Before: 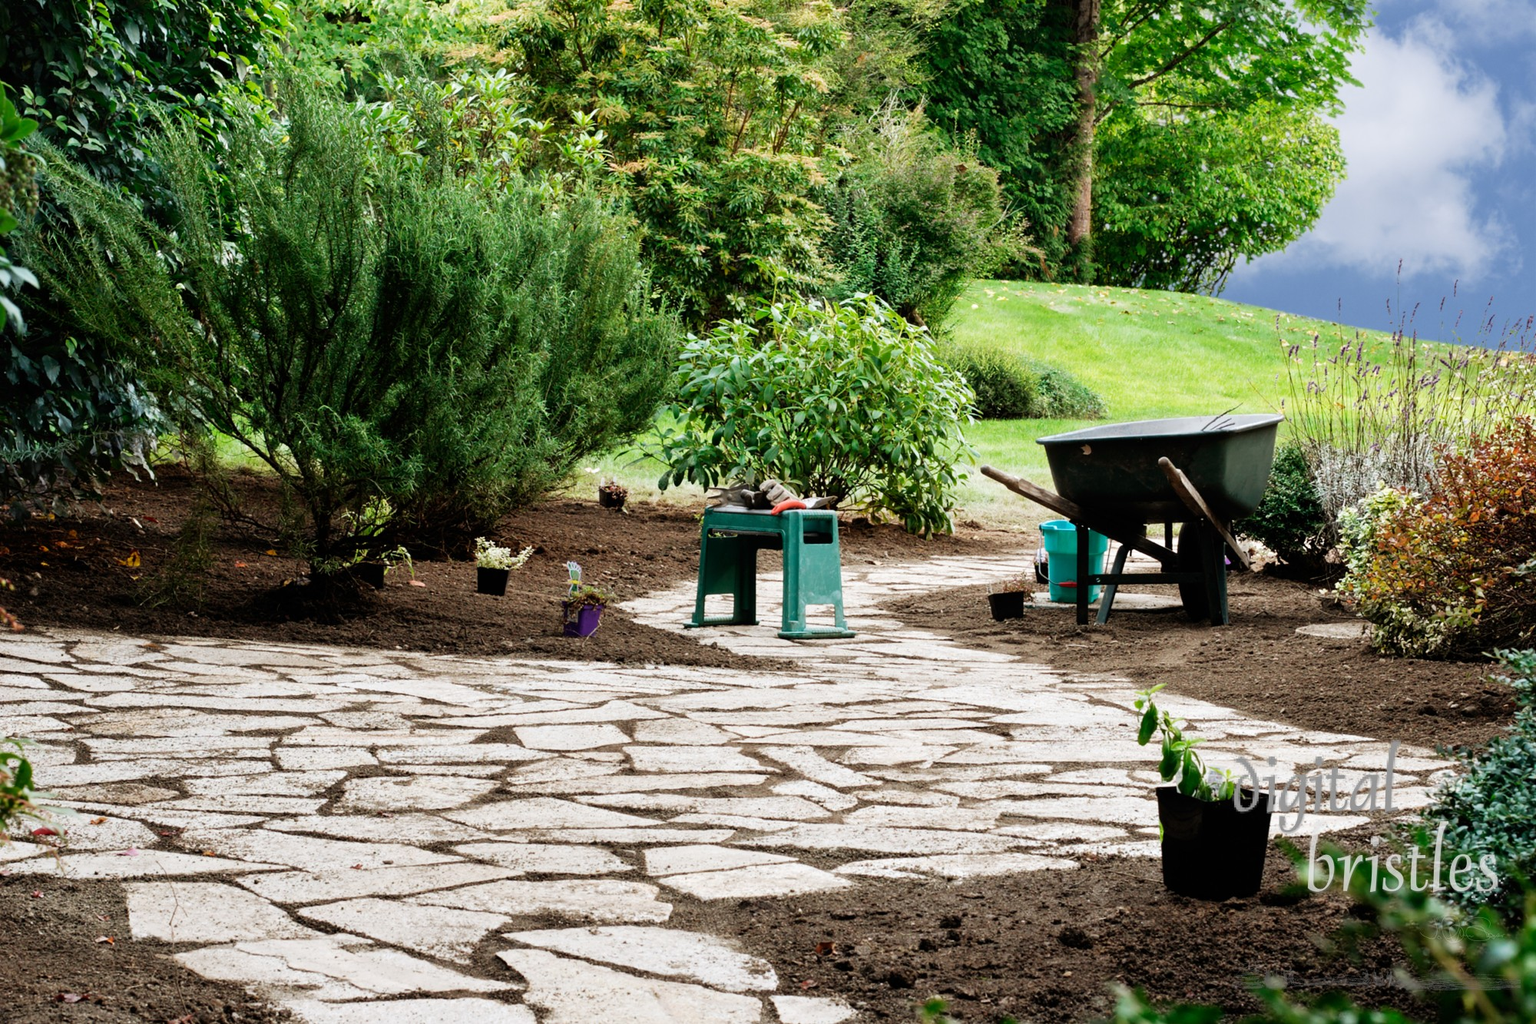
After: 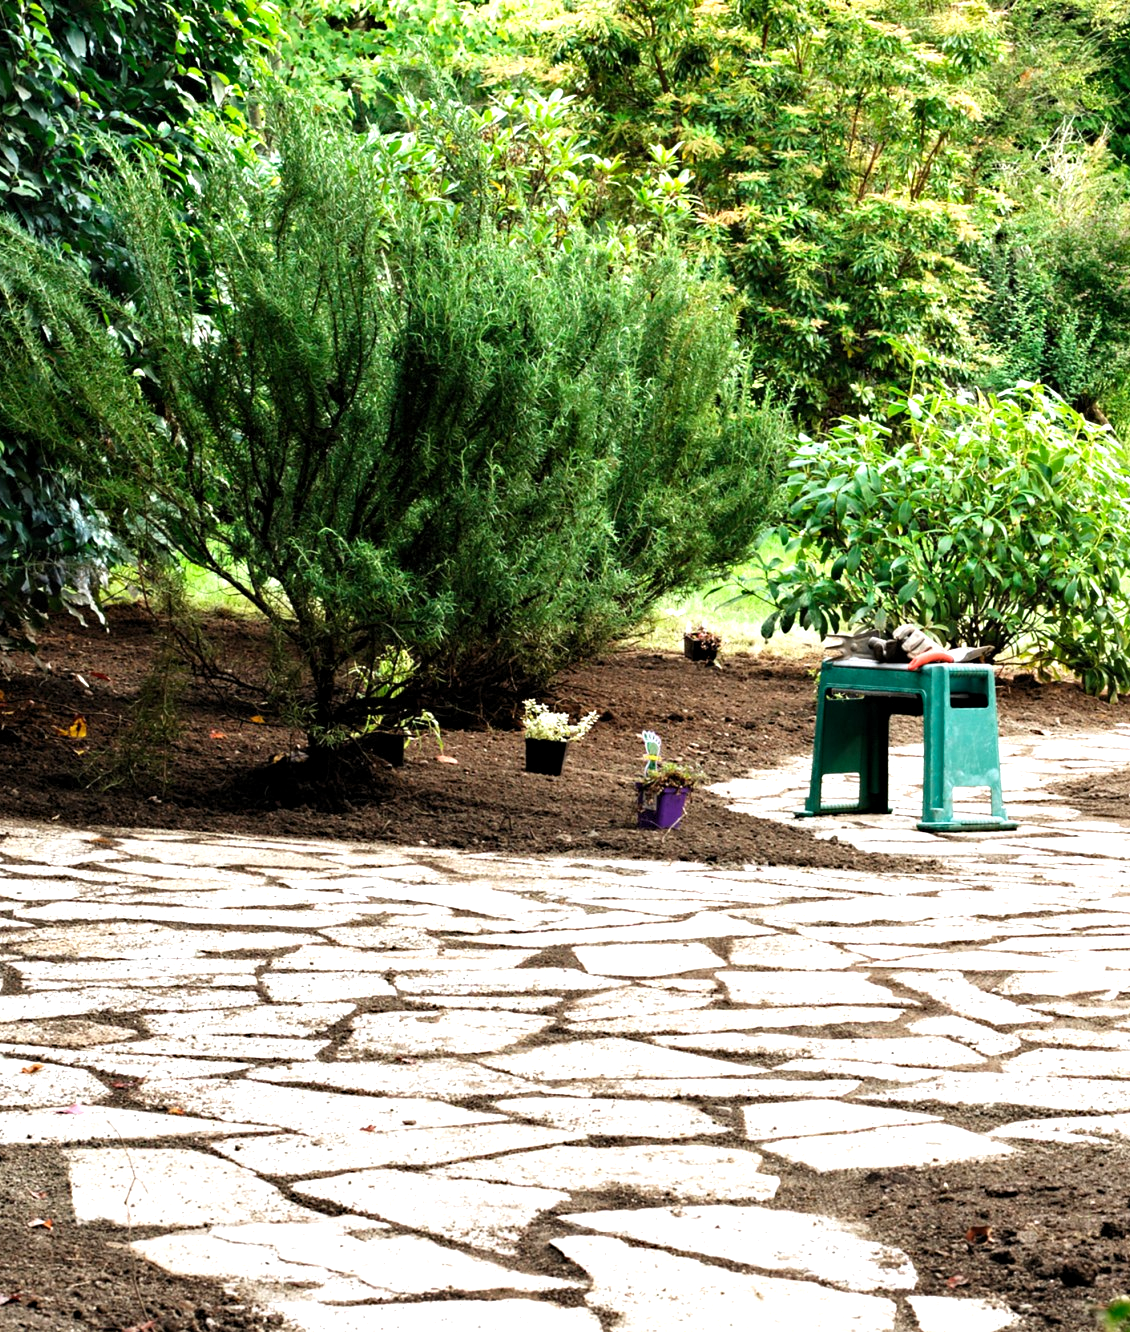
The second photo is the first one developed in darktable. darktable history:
haze removal: compatibility mode true, adaptive false
exposure: black level correction 0, exposure 0.699 EV, compensate exposure bias true, compensate highlight preservation false
crop: left 4.833%, right 38.655%
levels: levels [0.016, 0.484, 0.953]
